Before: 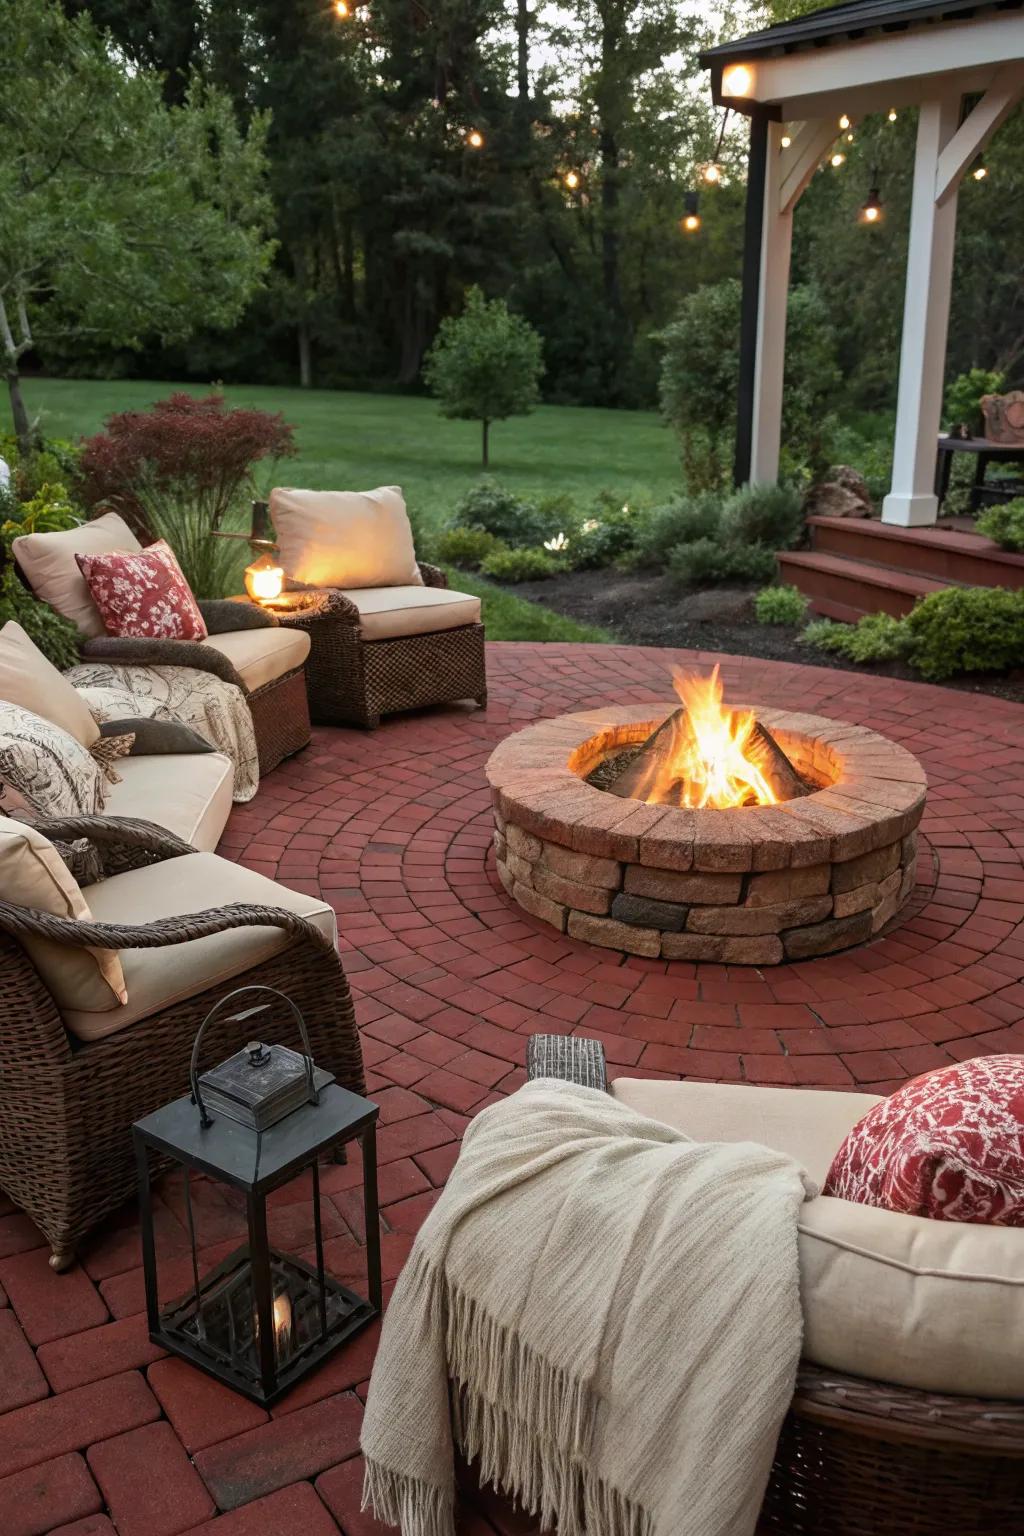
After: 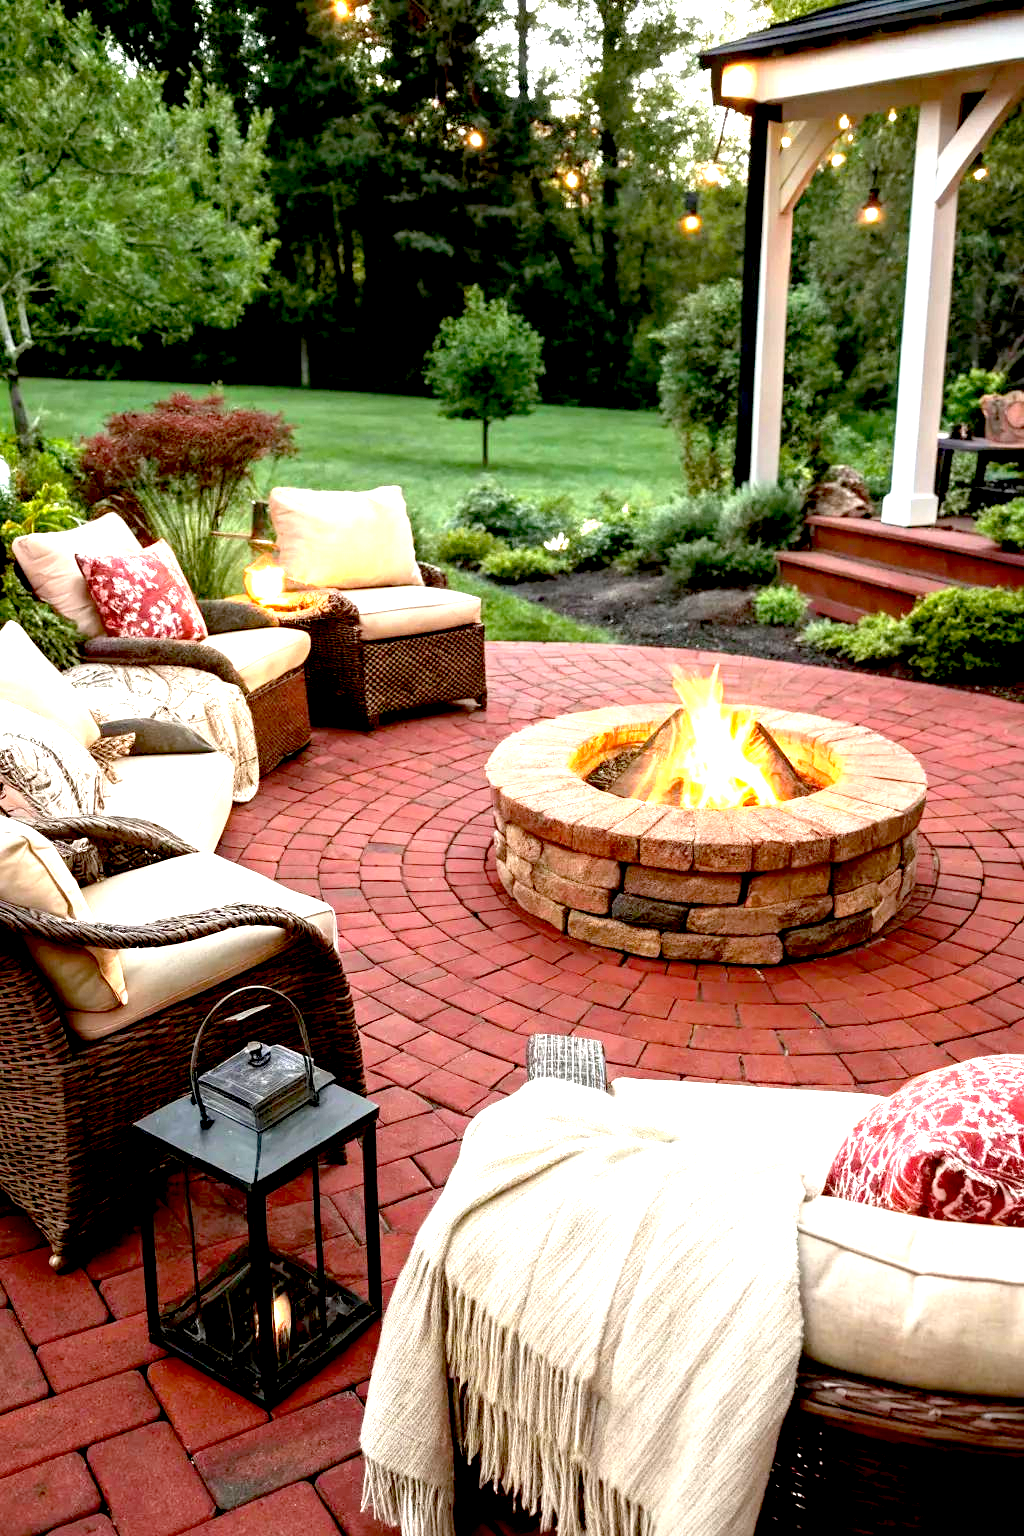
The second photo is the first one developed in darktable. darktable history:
exposure: black level correction 0.015, exposure 1.769 EV, compensate highlight preservation false
